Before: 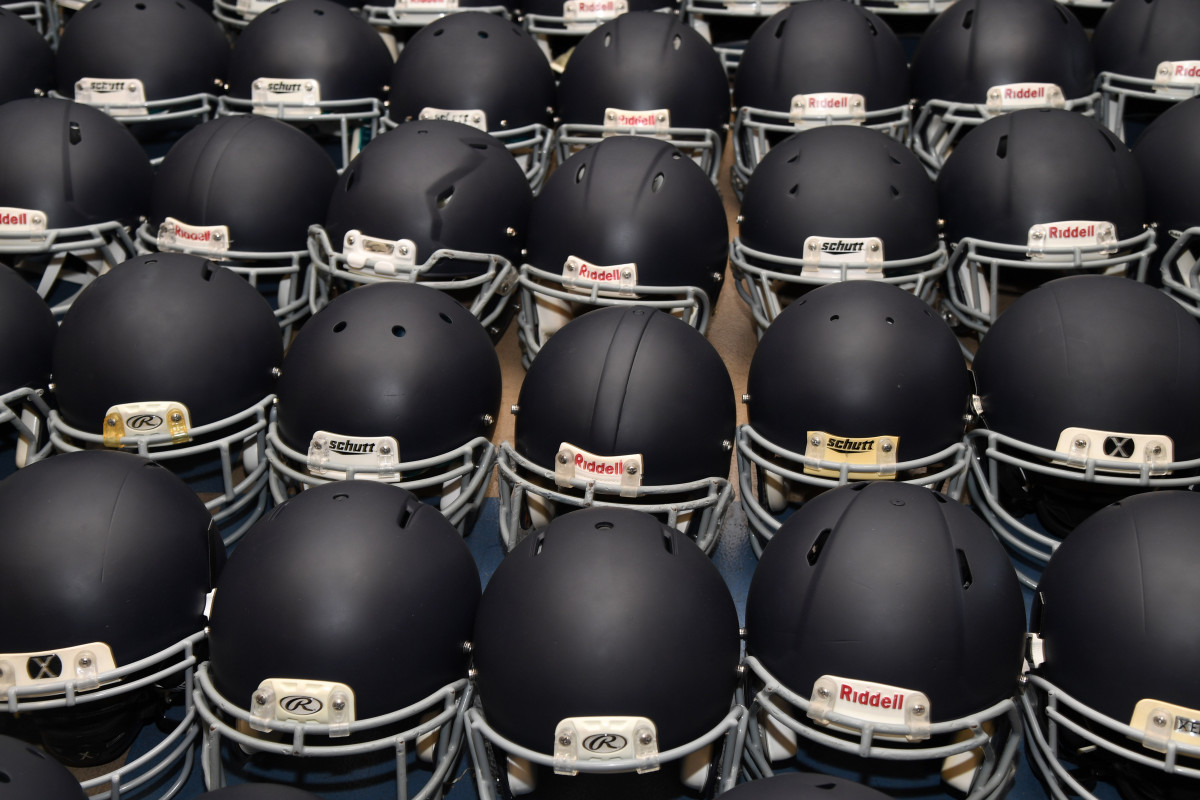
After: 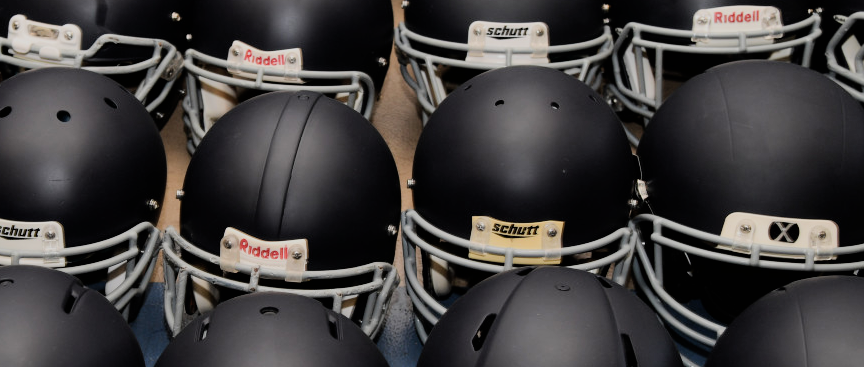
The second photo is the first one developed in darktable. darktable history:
shadows and highlights: shadows 30.63, highlights -63.22, shadows color adjustment 98%, highlights color adjustment 58.61%, soften with gaussian
crop and rotate: left 27.938%, top 27.046%, bottom 27.046%
filmic rgb: black relative exposure -7.65 EV, white relative exposure 4.56 EV, hardness 3.61
